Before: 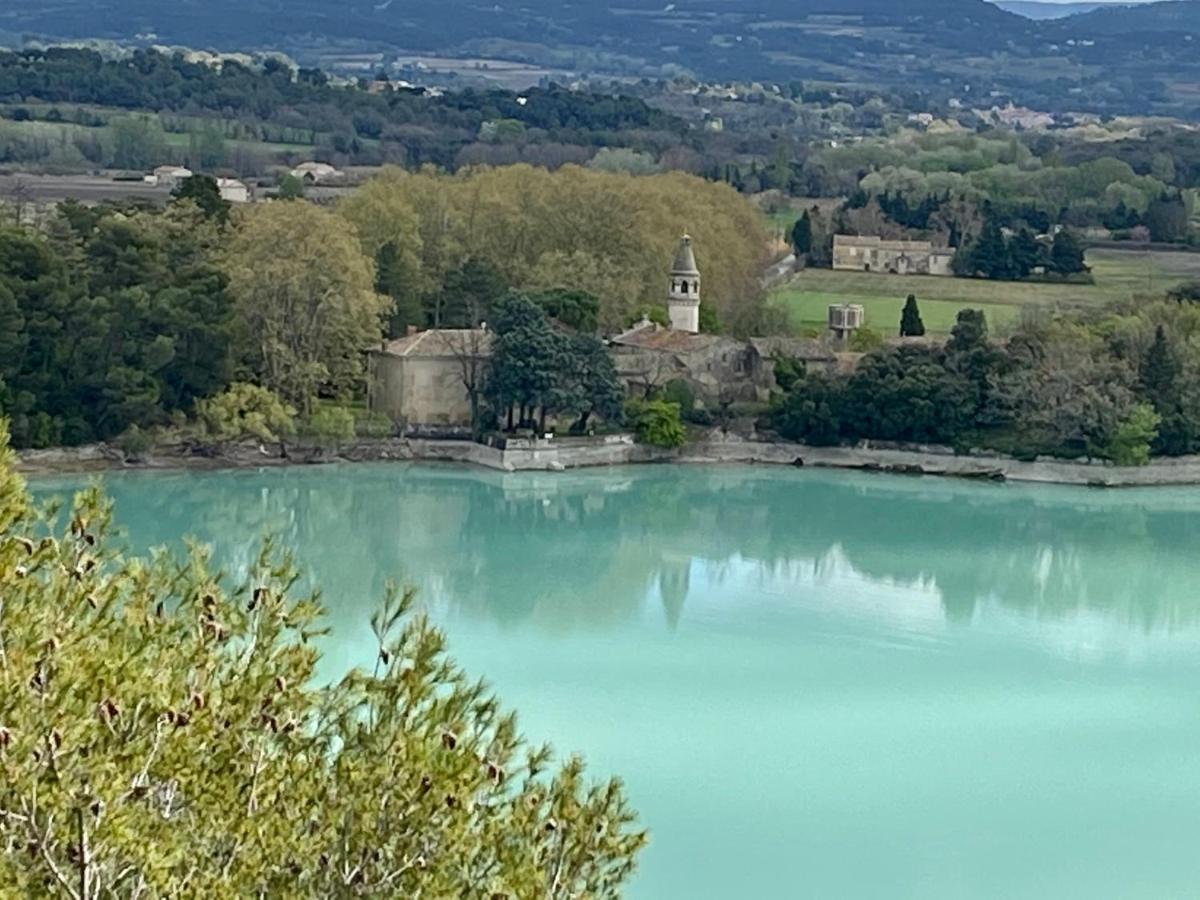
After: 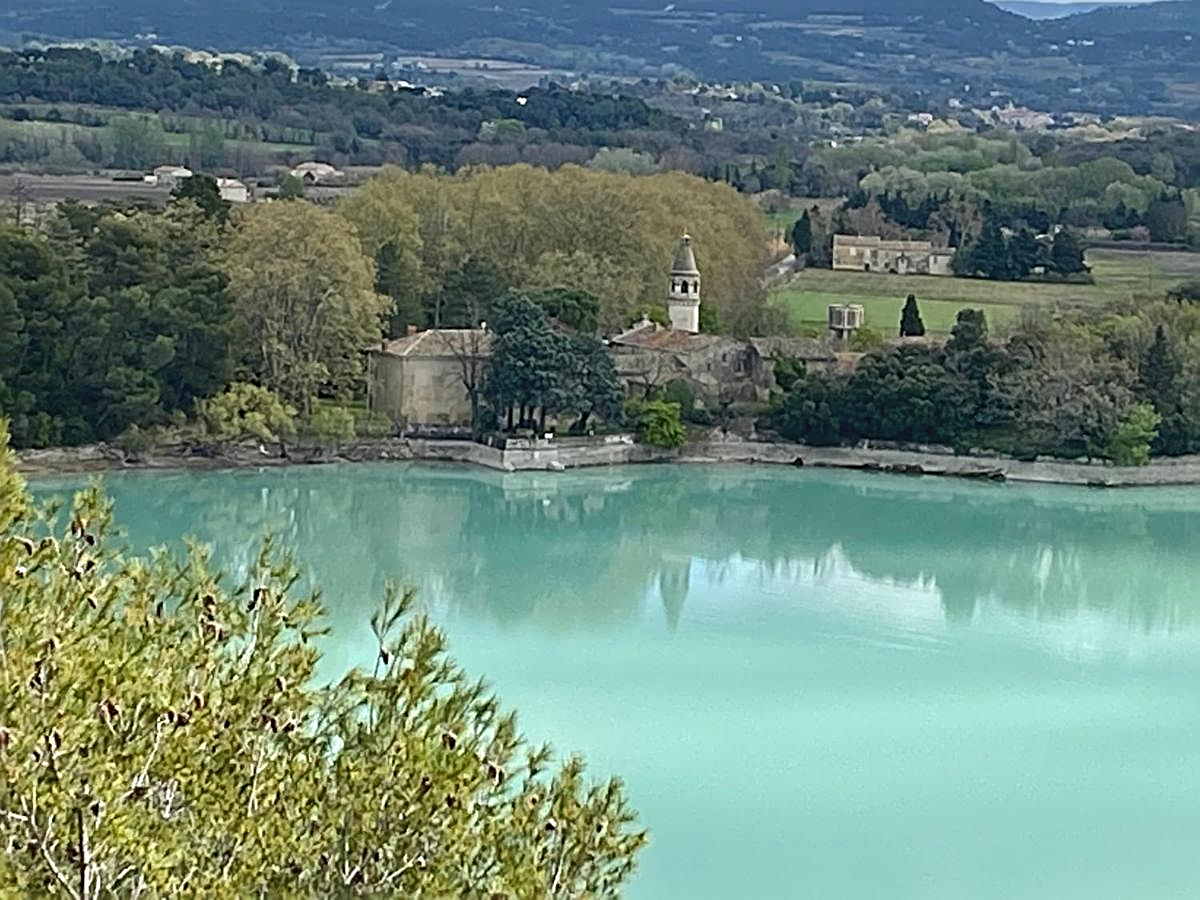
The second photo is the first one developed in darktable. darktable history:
exposure: black level correction -0.004, exposure 0.054 EV, compensate highlight preservation false
sharpen: radius 2.574, amount 0.696
